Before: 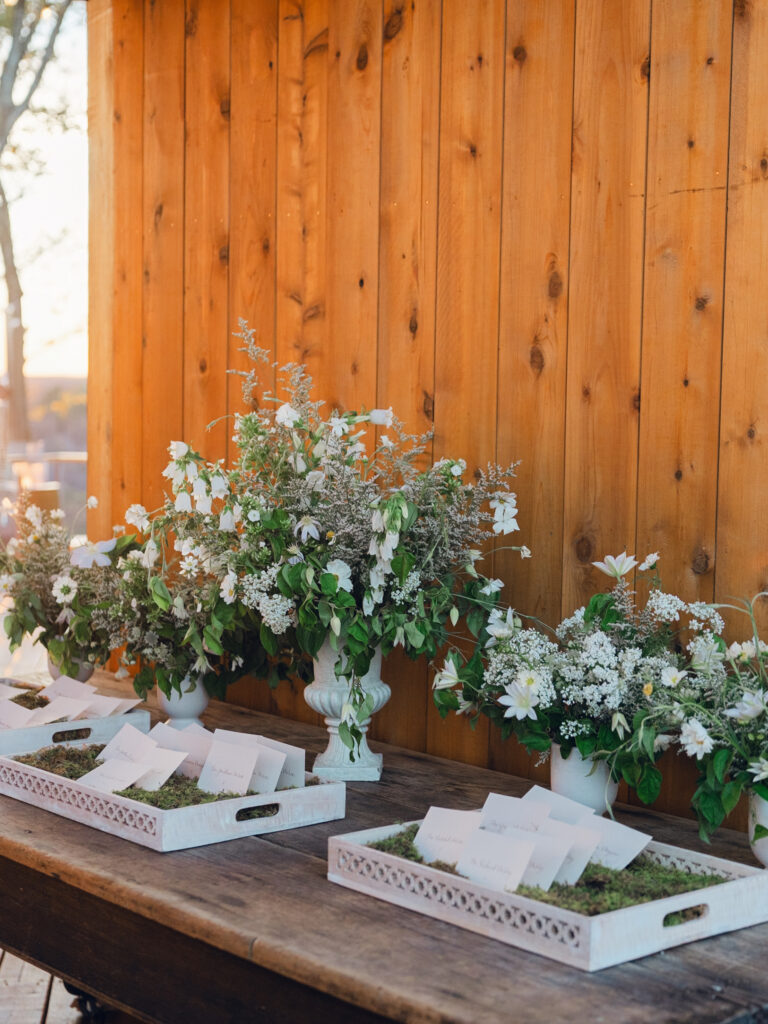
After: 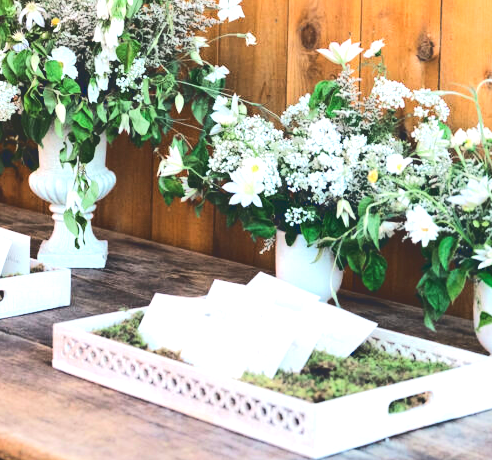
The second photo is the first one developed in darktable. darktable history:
crop and rotate: left 35.845%, top 50.167%, bottom 4.834%
exposure: black level correction 0, exposure 1.388 EV, compensate highlight preservation false
tone curve: curves: ch0 [(0, 0) (0.003, 0.145) (0.011, 0.15) (0.025, 0.15) (0.044, 0.156) (0.069, 0.161) (0.1, 0.169) (0.136, 0.175) (0.177, 0.184) (0.224, 0.196) (0.277, 0.234) (0.335, 0.291) (0.399, 0.391) (0.468, 0.505) (0.543, 0.633) (0.623, 0.742) (0.709, 0.826) (0.801, 0.882) (0.898, 0.93) (1, 1)], color space Lab, linked channels, preserve colors none
